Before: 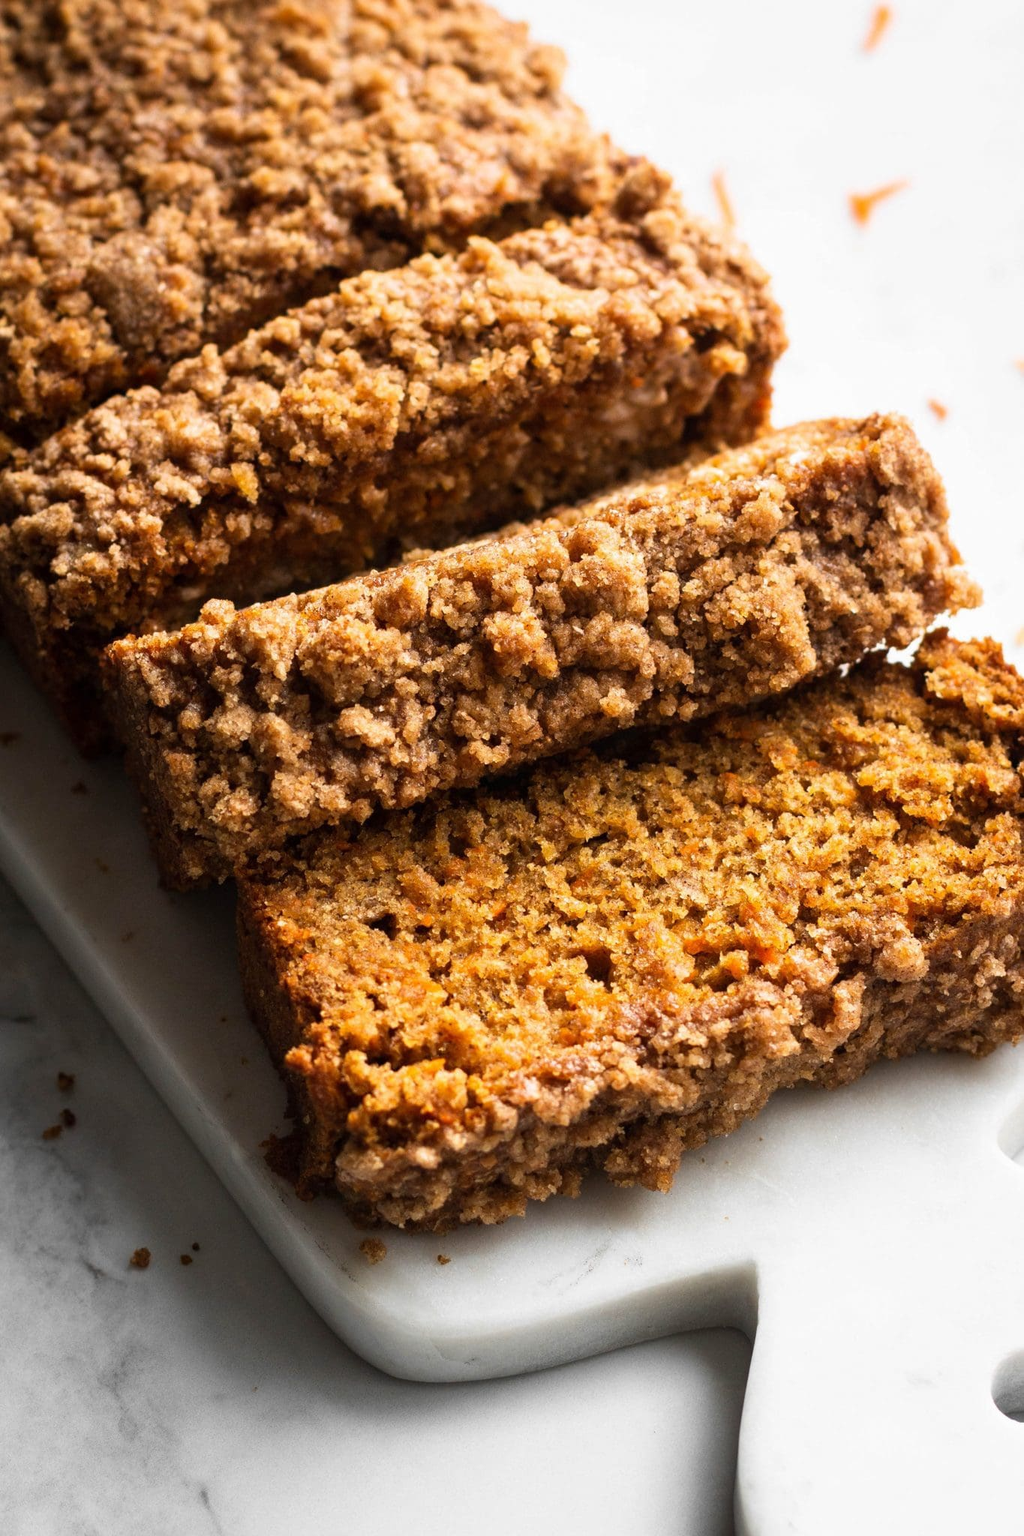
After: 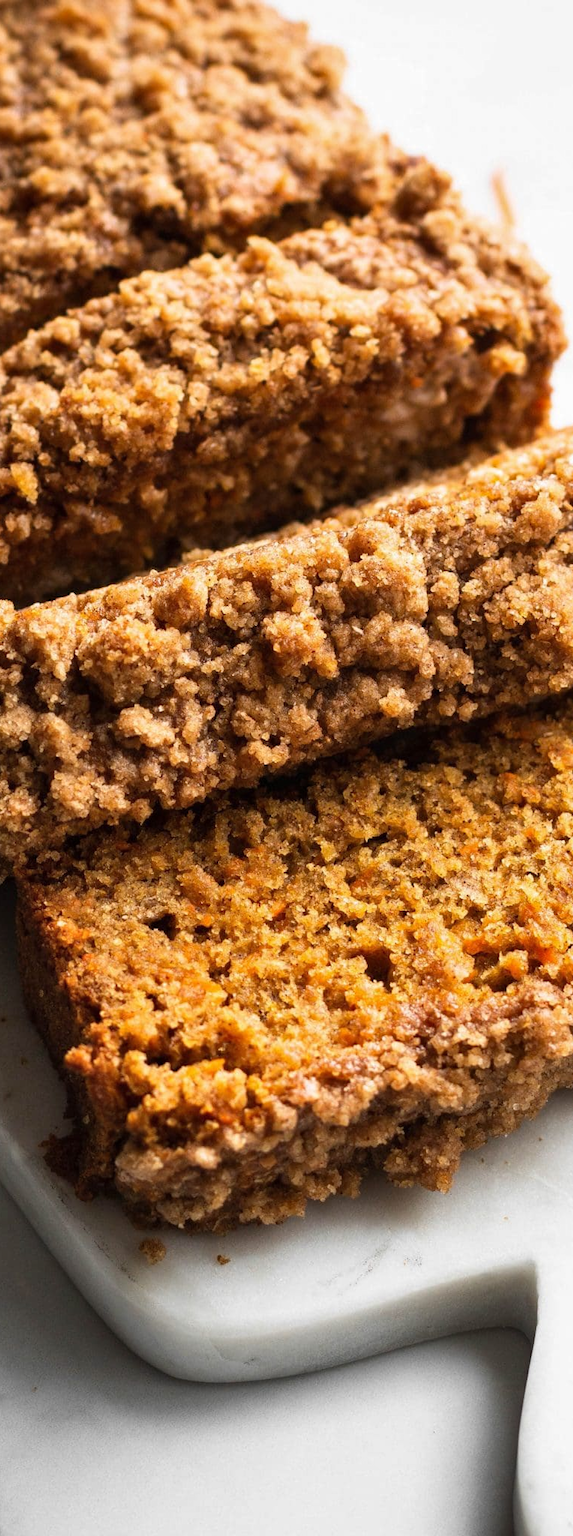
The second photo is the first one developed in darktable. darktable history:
shadows and highlights: shadows 37.62, highlights -28.15, soften with gaussian
crop: left 21.57%, right 22.432%
